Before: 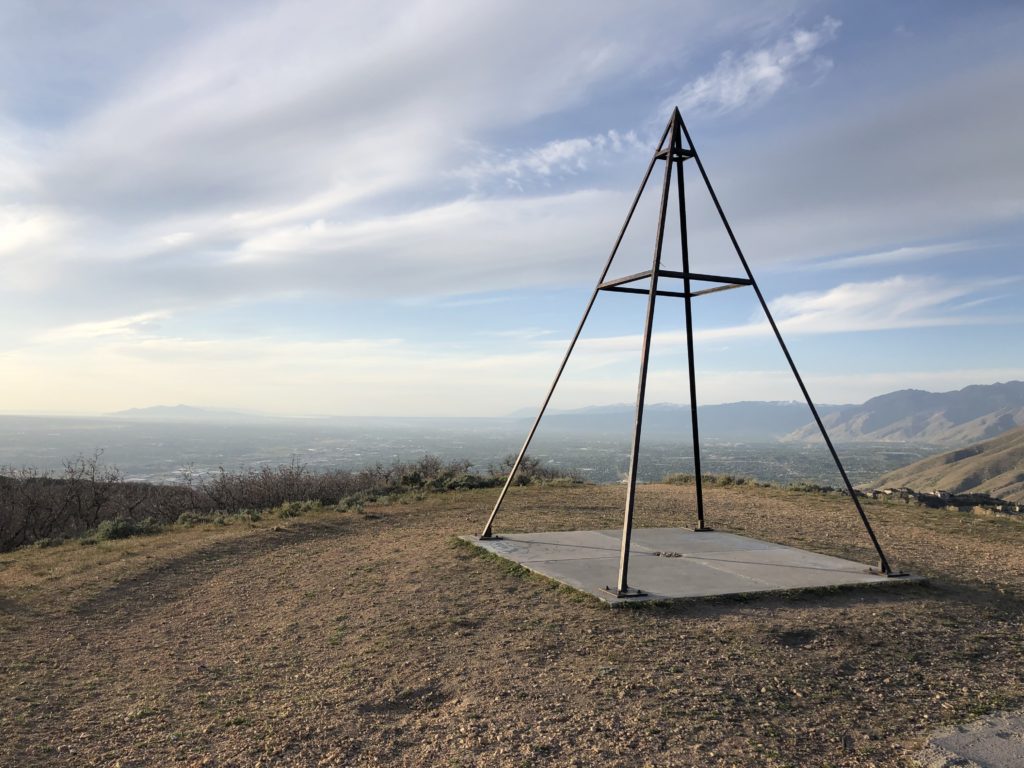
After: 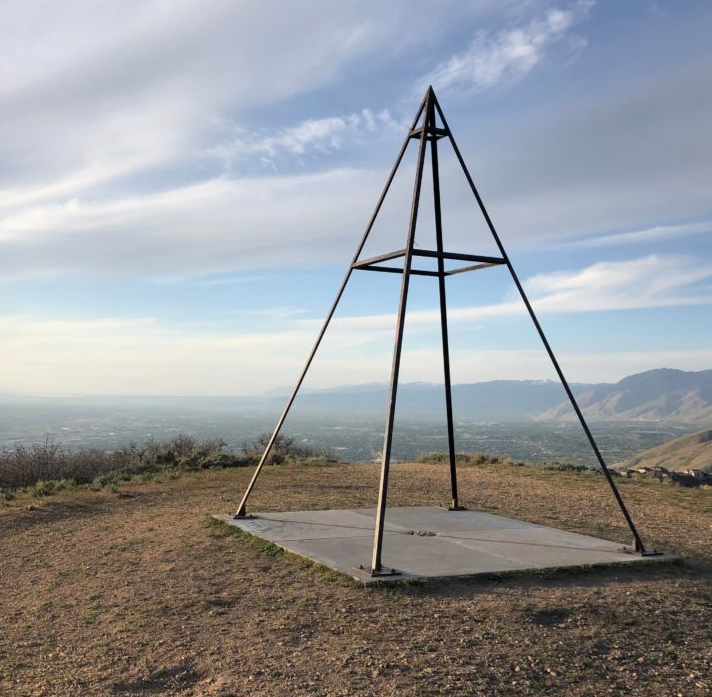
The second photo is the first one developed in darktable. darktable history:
tone equalizer: on, module defaults
crop and rotate: left 24.034%, top 2.838%, right 6.406%, bottom 6.299%
